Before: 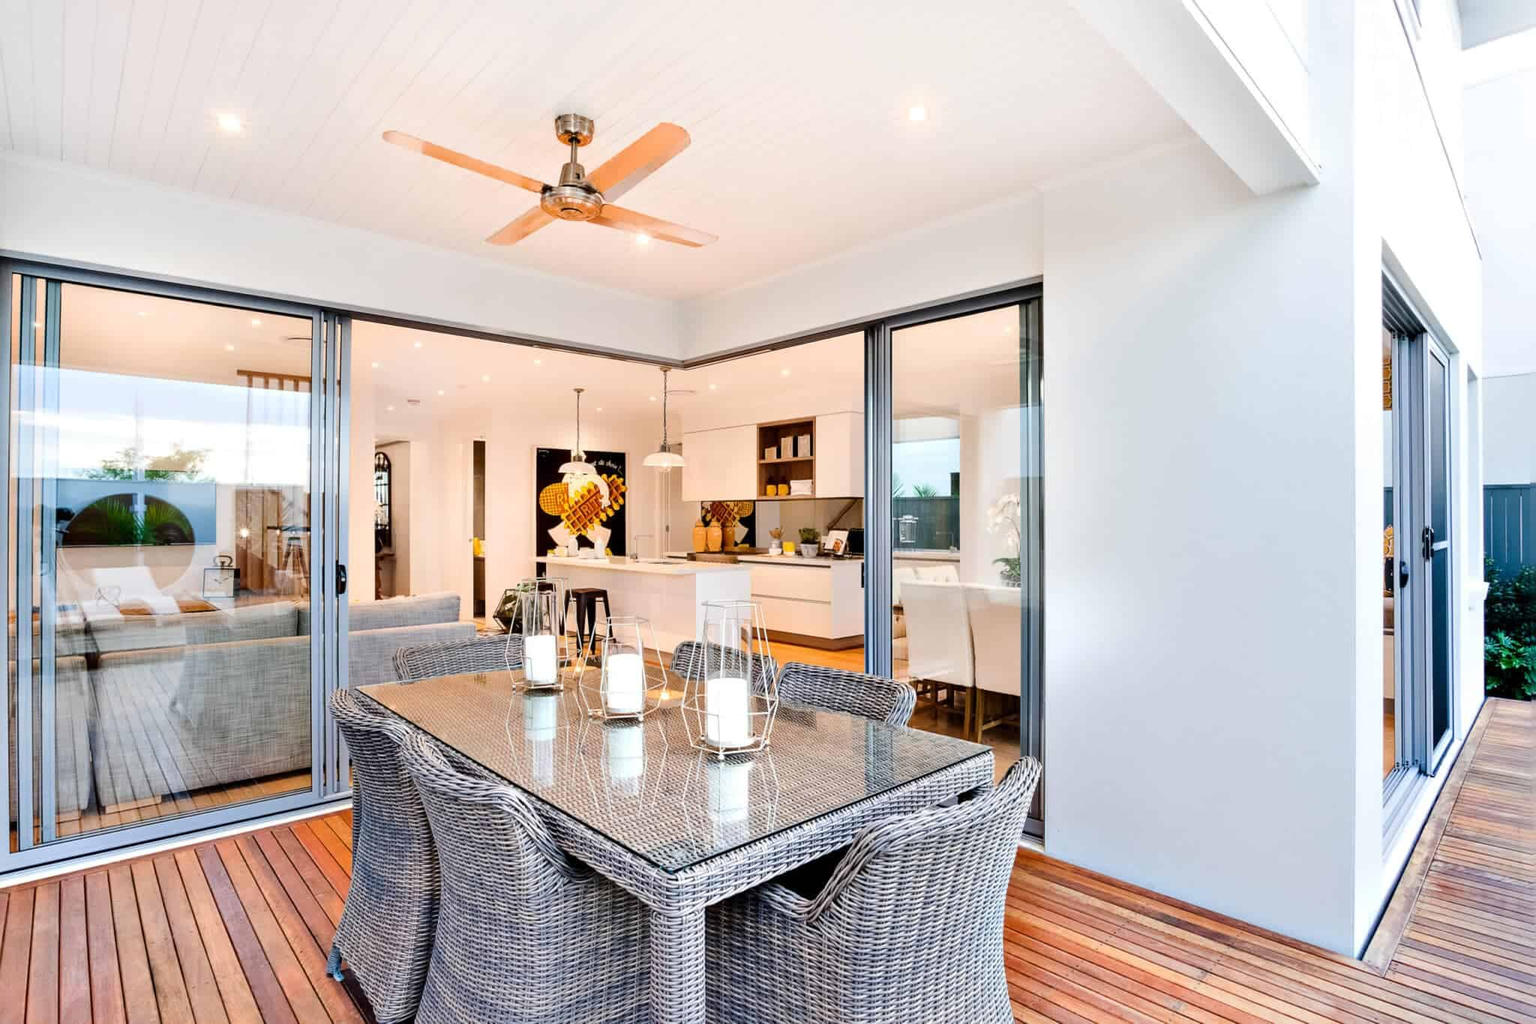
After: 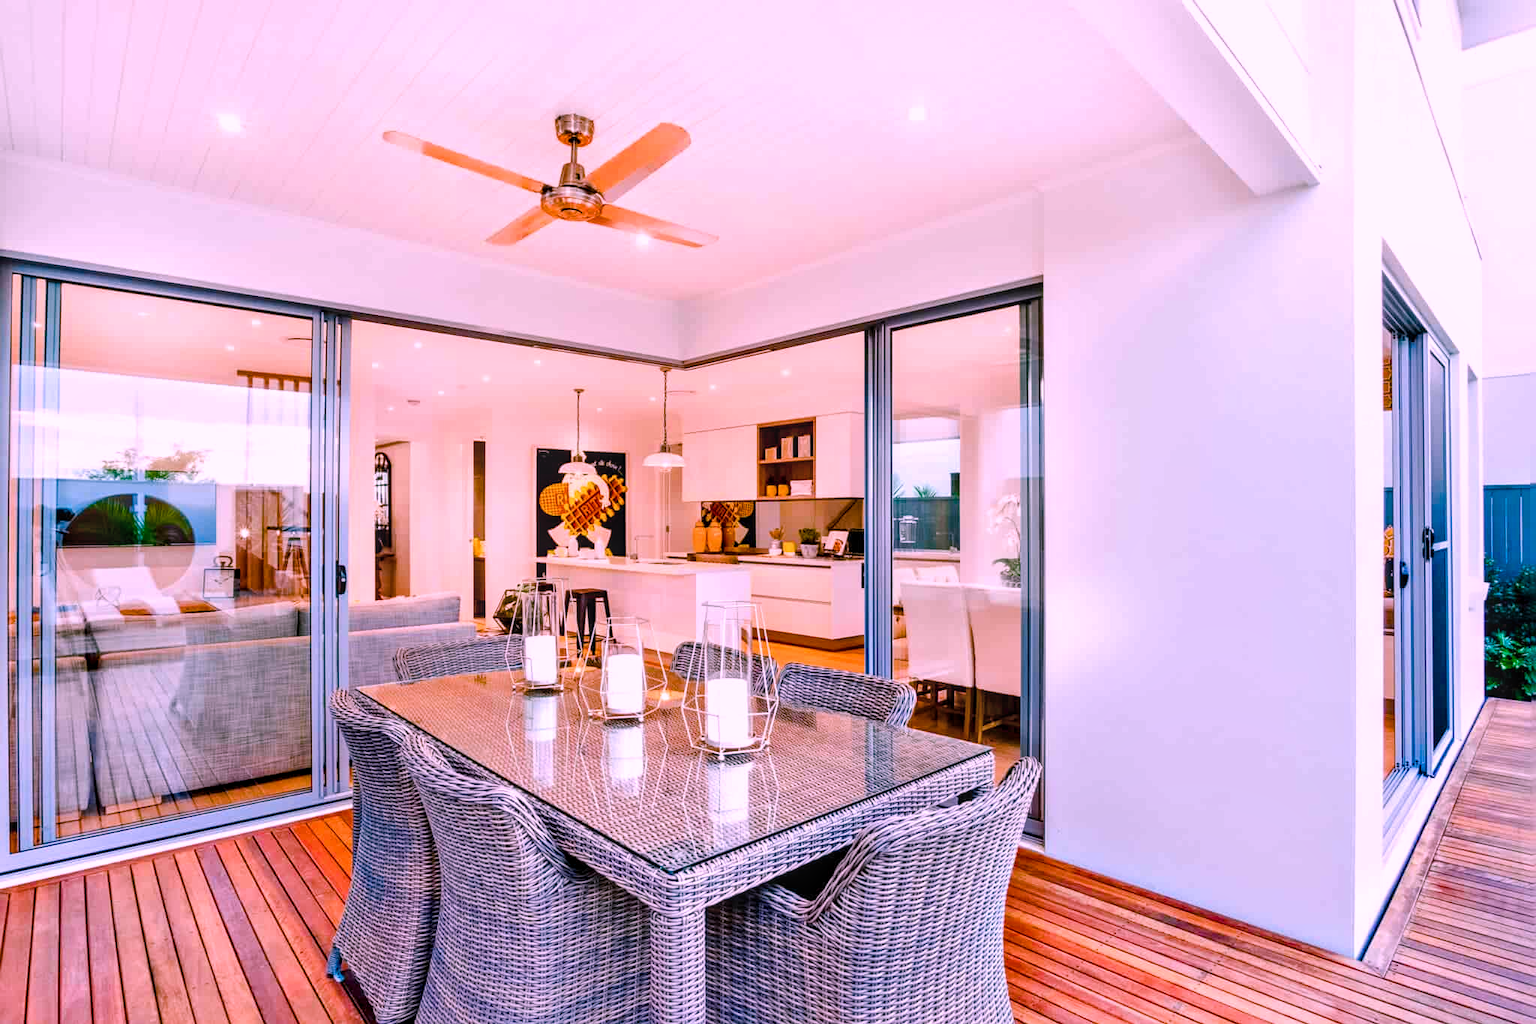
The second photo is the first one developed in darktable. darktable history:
color balance rgb: highlights gain › chroma 3.062%, highlights gain › hue 54.47°, linear chroma grading › global chroma 14.818%, perceptual saturation grading › global saturation 28.174%, perceptual saturation grading › highlights -25.442%, perceptual saturation grading › mid-tones 25.733%, perceptual saturation grading › shadows 49.491%, global vibrance 15.066%
color correction: highlights a* 15.23, highlights b* -24.55
local contrast: on, module defaults
